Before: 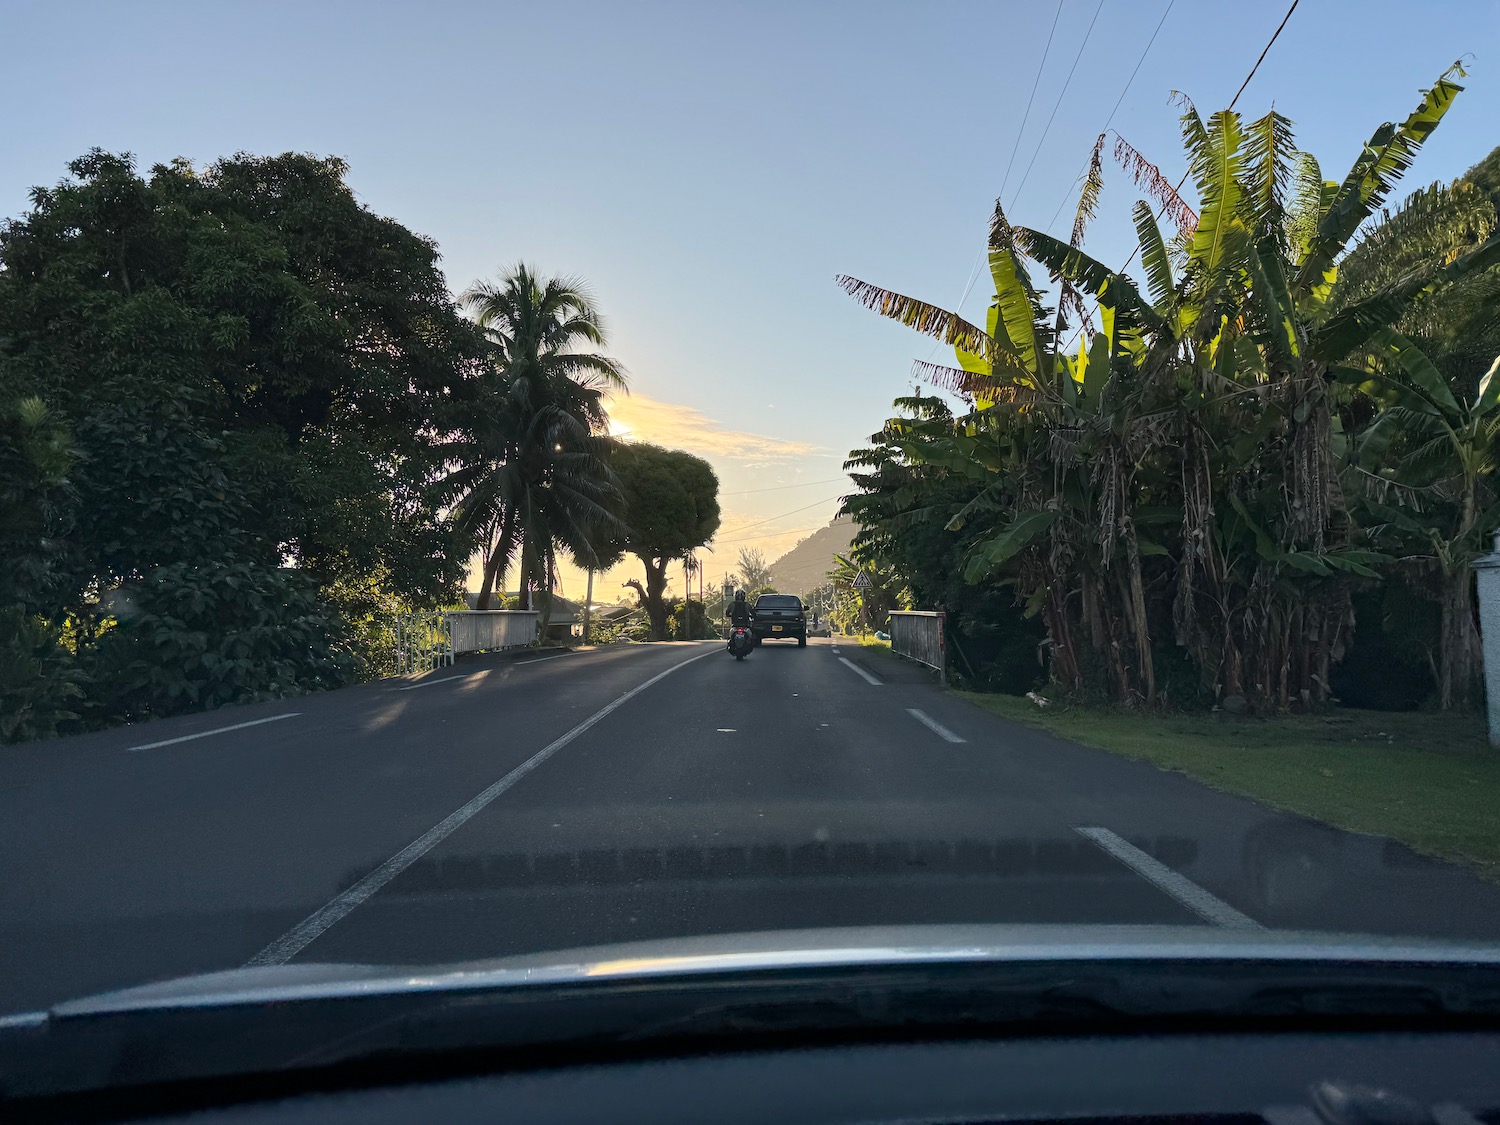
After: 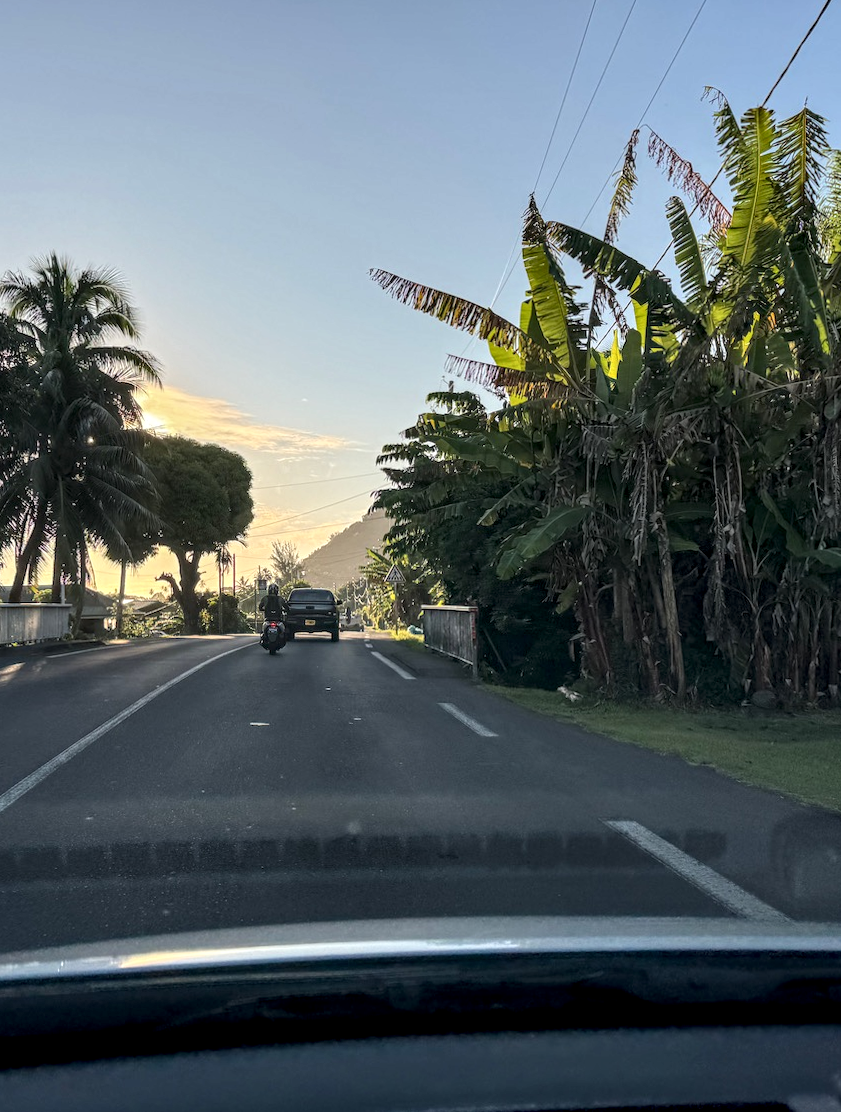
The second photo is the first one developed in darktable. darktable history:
crop: left 31.458%, top 0%, right 11.876%
local contrast: detail 150%
rotate and perspective: rotation 0.174°, lens shift (vertical) 0.013, lens shift (horizontal) 0.019, shear 0.001, automatic cropping original format, crop left 0.007, crop right 0.991, crop top 0.016, crop bottom 0.997
